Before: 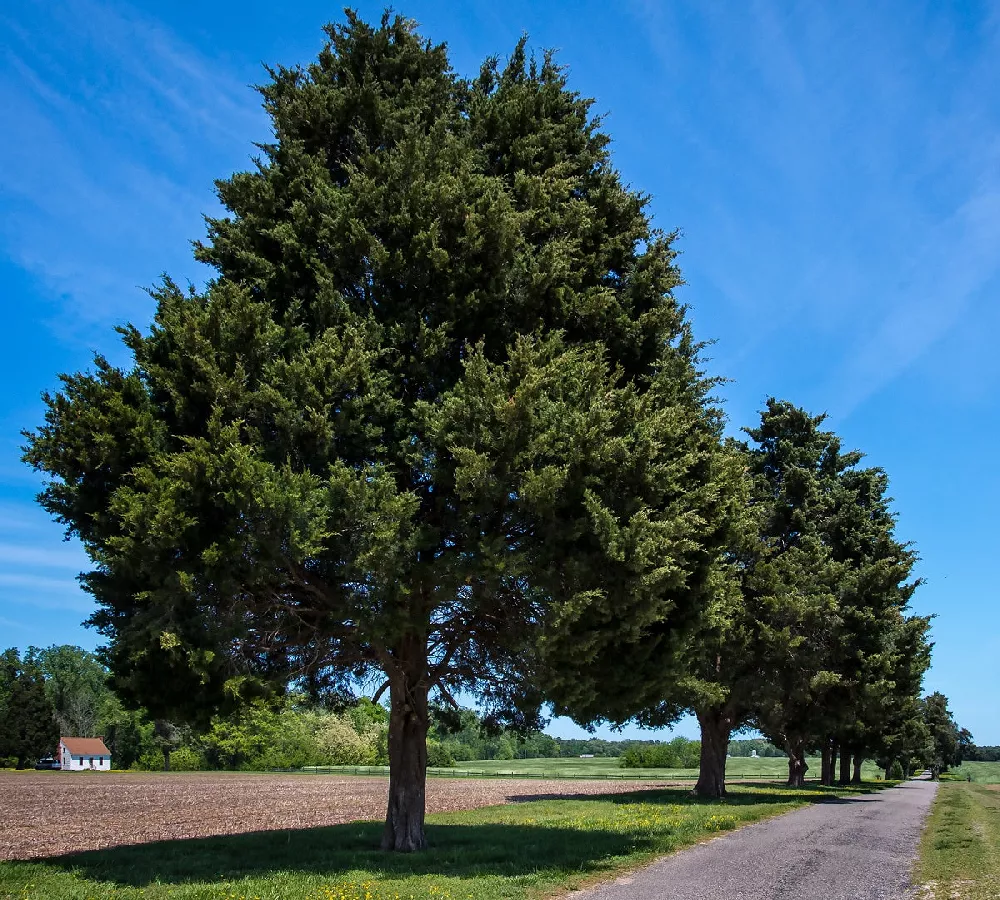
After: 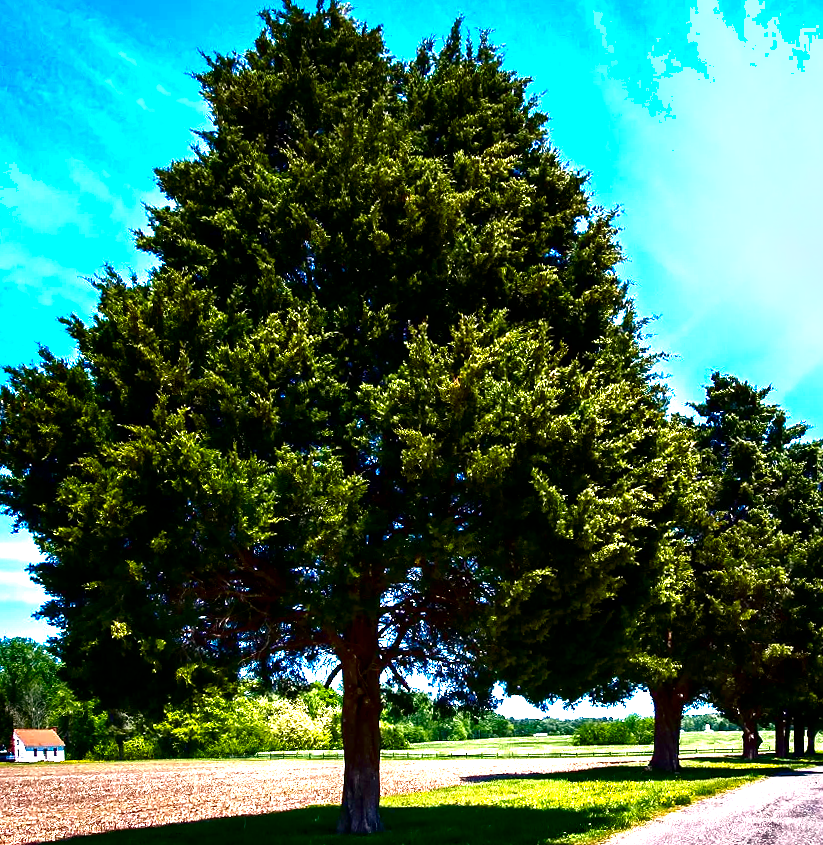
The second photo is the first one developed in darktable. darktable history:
crop and rotate: angle 1.45°, left 4.226%, top 0.857%, right 11.119%, bottom 2.611%
exposure: black level correction 0, exposure 1.174 EV, compensate highlight preservation false
color correction: highlights a* 3.91, highlights b* 5.08
tone equalizer: -8 EV -0.749 EV, -7 EV -0.681 EV, -6 EV -0.638 EV, -5 EV -0.378 EV, -3 EV 0.375 EV, -2 EV 0.6 EV, -1 EV 0.679 EV, +0 EV 0.78 EV
shadows and highlights: shadows 5.88, highlights color adjustment 40.33%, soften with gaussian
color balance rgb: perceptual saturation grading › global saturation 27.721%, perceptual saturation grading › highlights -24.975%, perceptual saturation grading › mid-tones 25.062%, perceptual saturation grading › shadows 49.46%, global vibrance 50.441%
contrast brightness saturation: brightness -0.507
